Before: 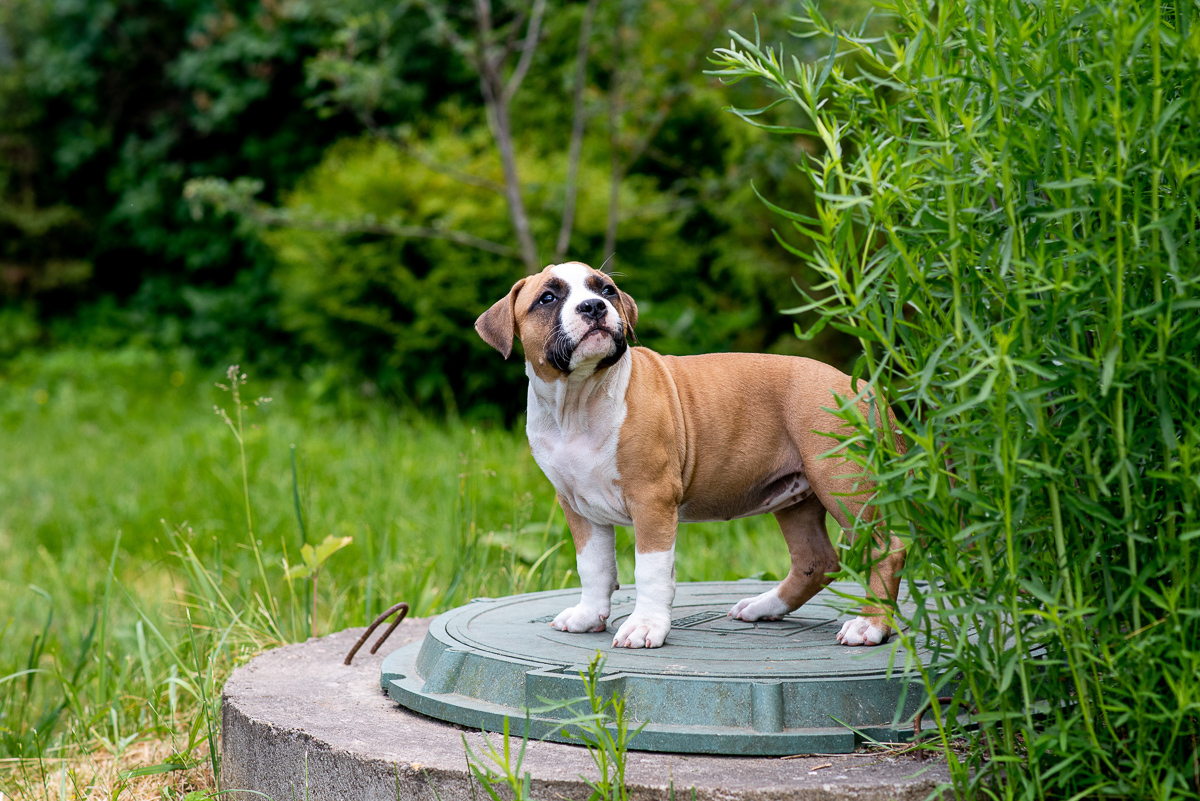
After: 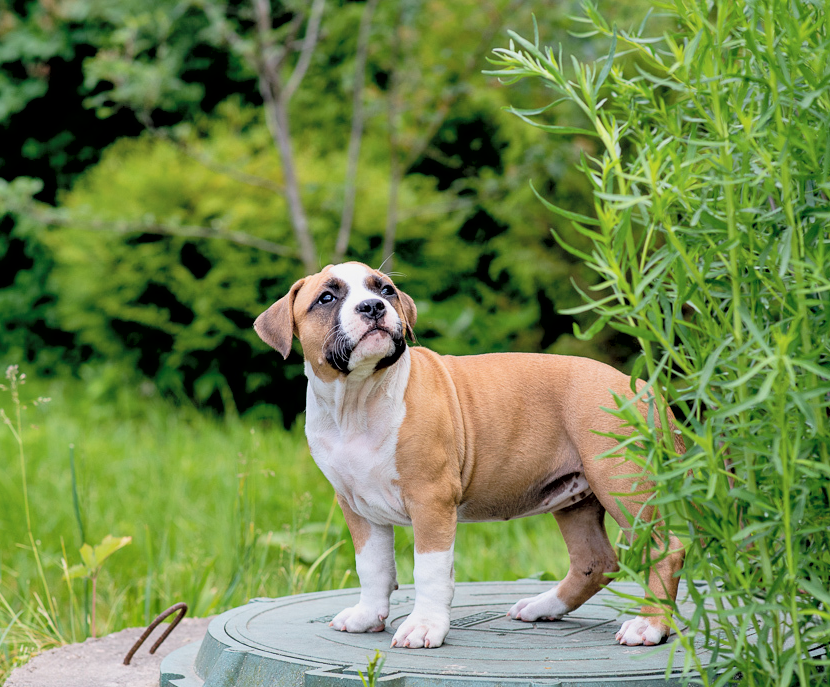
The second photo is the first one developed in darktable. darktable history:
exposure: black level correction 0.006, exposure -0.226 EV, compensate highlight preservation false
contrast brightness saturation: brightness 0.29
crop: left 18.446%, right 12.361%, bottom 14.116%
shadows and highlights: soften with gaussian
